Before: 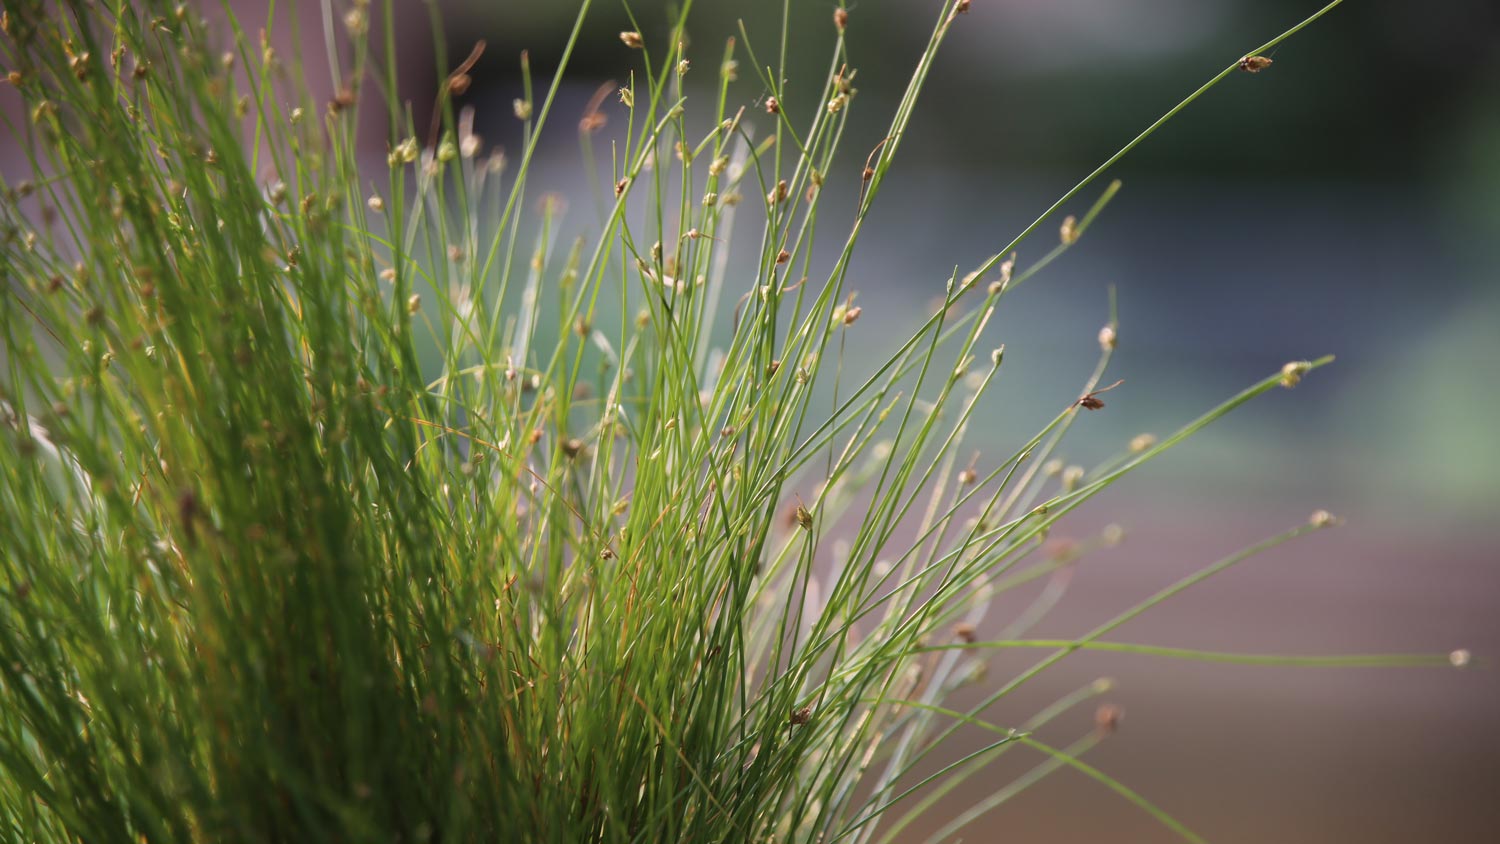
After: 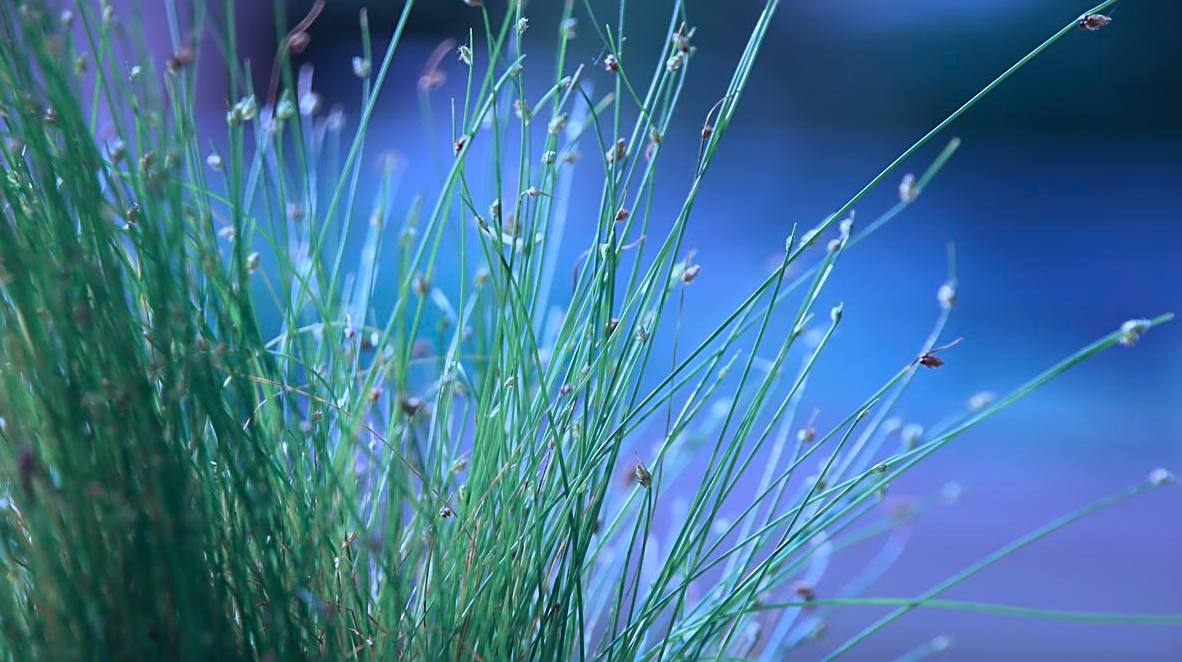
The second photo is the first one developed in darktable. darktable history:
sharpen: on, module defaults
color calibration: illuminant custom, x 0.46, y 0.428, temperature 2630.26 K, saturation algorithm version 1 (2020)
crop and rotate: left 10.743%, top 4.997%, right 10.4%, bottom 16.518%
